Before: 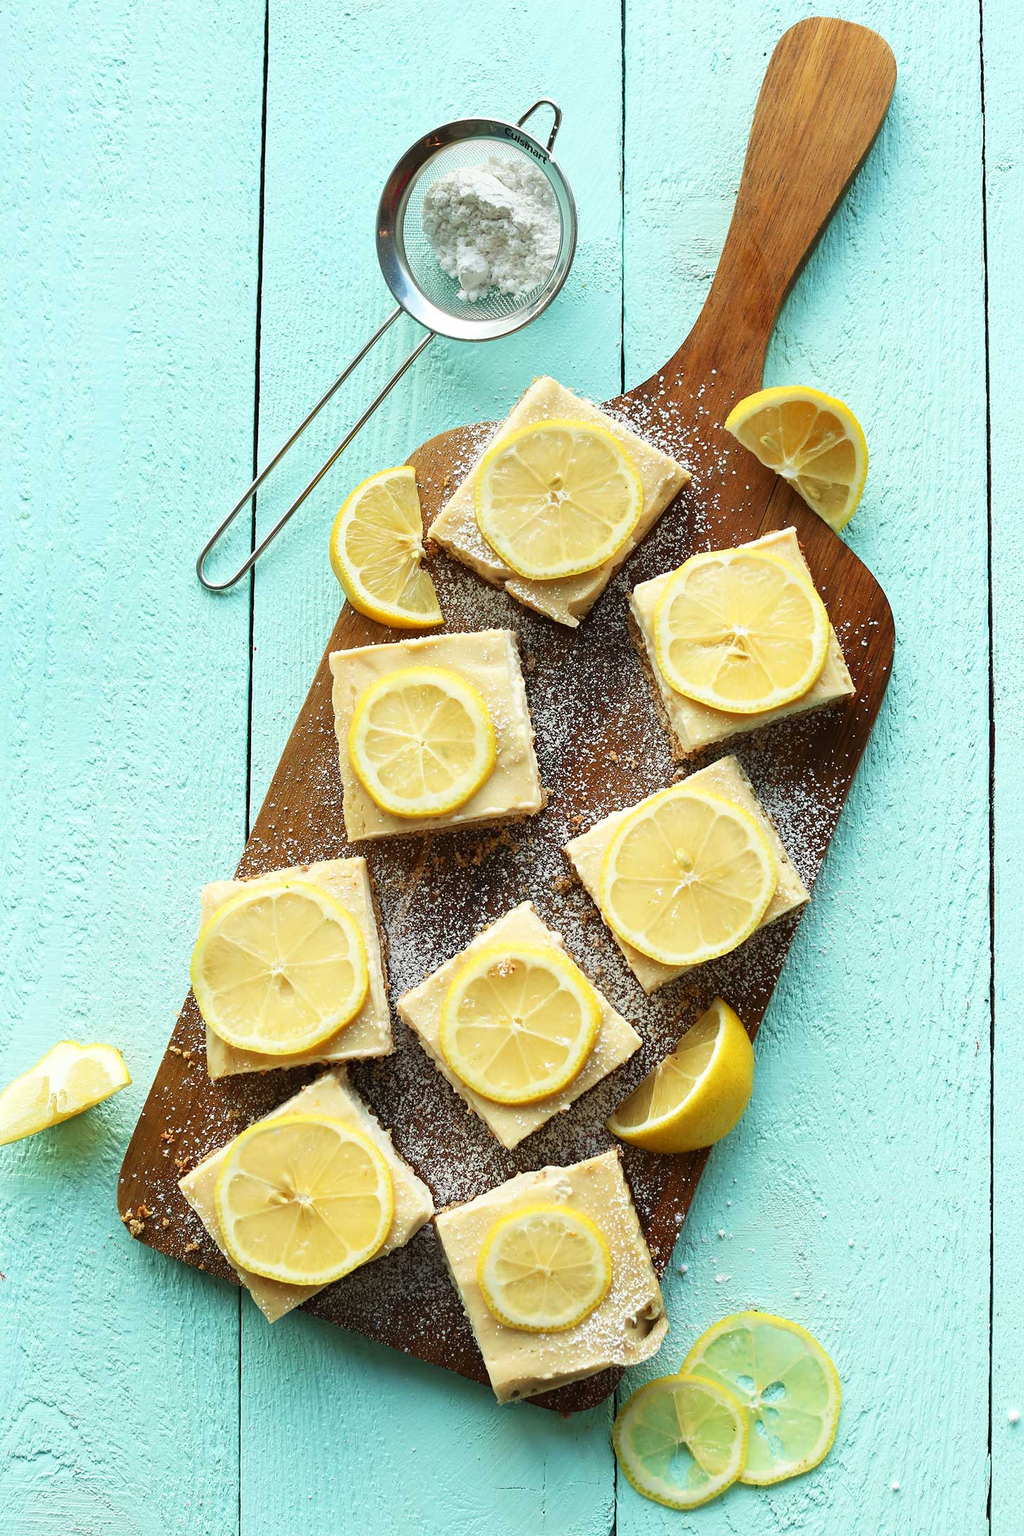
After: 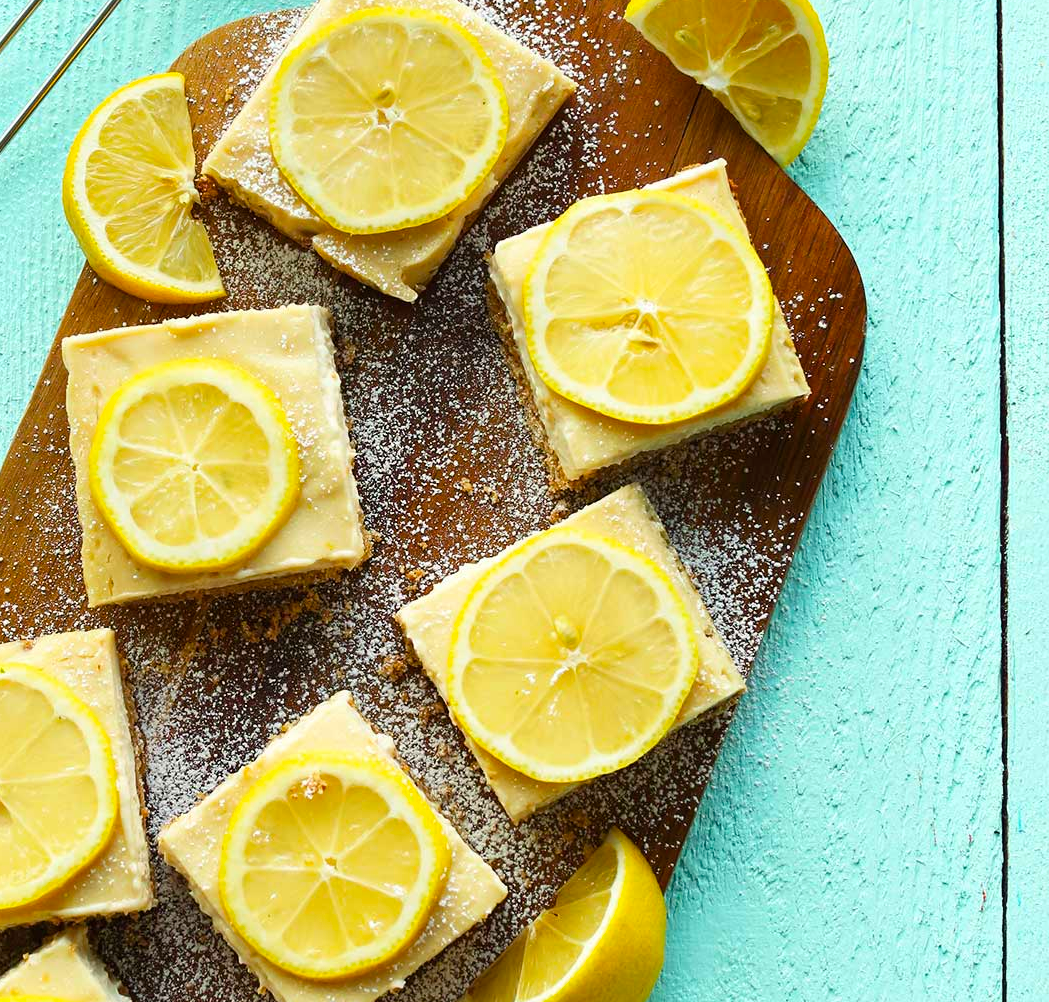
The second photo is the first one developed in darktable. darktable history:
color balance rgb: perceptual saturation grading › global saturation 20%, global vibrance 20%
crop and rotate: left 27.938%, top 27.046%, bottom 27.046%
